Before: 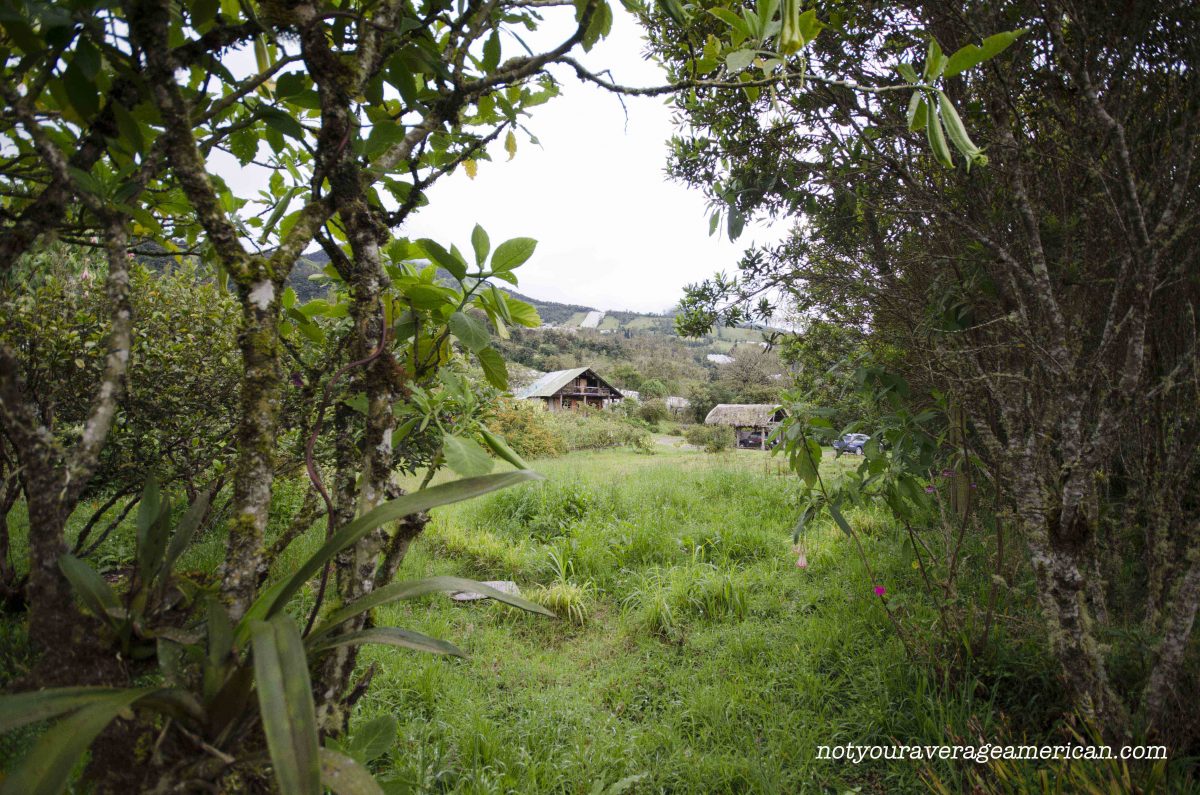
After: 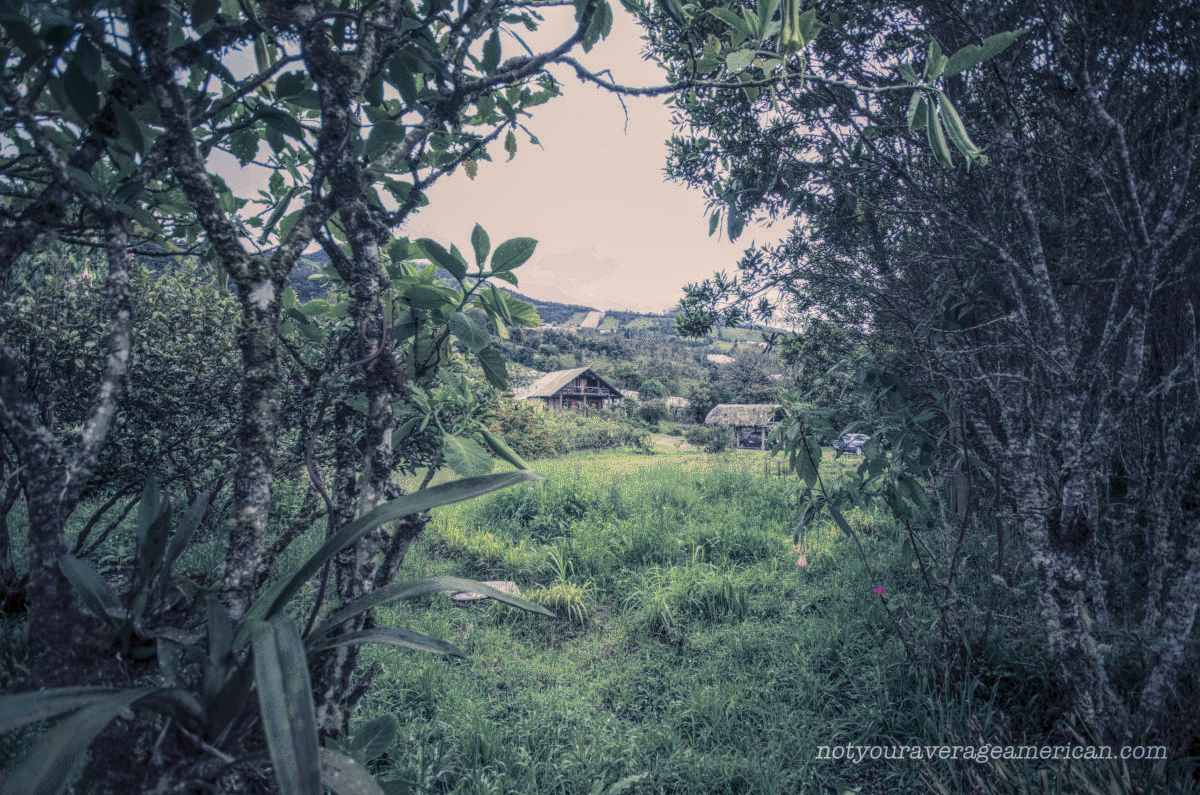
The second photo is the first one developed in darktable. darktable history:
tone curve: curves: ch0 [(0, 0.068) (1, 0.961)], color space Lab, linked channels, preserve colors none
color correction #1: saturation 0.5
color correction "1": highlights a* -3.28, highlights b* -6.24, shadows a* 3.1, shadows b* 5.19
split-toning: shadows › hue 226.8°, shadows › saturation 0.56, highlights › hue 28.8°, balance -40, compress 0% | blend: blend mode normal, opacity 60%; mask: uniform (no mask)
local contrast: highlights 20%, shadows 30%, detail 200%, midtone range 0.2 | blend: blend mode normal, opacity 65%; mask: uniform (no mask)
